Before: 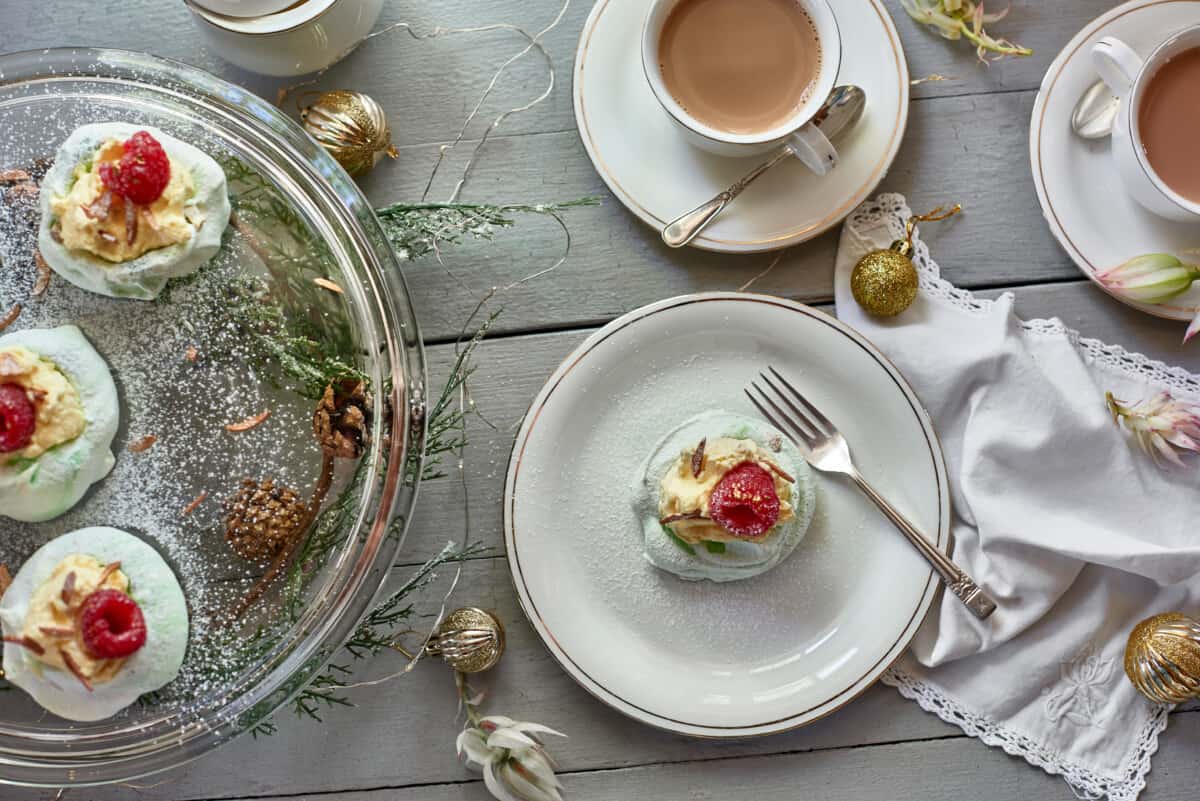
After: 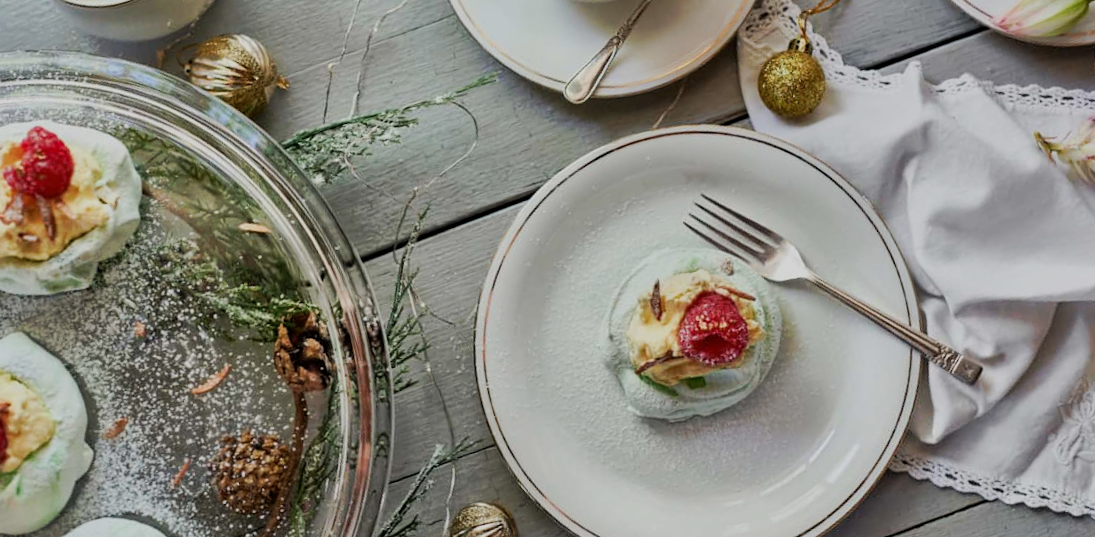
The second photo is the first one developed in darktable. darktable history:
rotate and perspective: rotation -14.8°, crop left 0.1, crop right 0.903, crop top 0.25, crop bottom 0.748
filmic rgb: black relative exposure -7.65 EV, white relative exposure 4.56 EV, hardness 3.61
tone curve: curves: ch0 [(0, 0) (0.003, 0.003) (0.011, 0.01) (0.025, 0.023) (0.044, 0.042) (0.069, 0.065) (0.1, 0.094) (0.136, 0.128) (0.177, 0.167) (0.224, 0.211) (0.277, 0.261) (0.335, 0.315) (0.399, 0.375) (0.468, 0.441) (0.543, 0.543) (0.623, 0.623) (0.709, 0.709) (0.801, 0.801) (0.898, 0.898) (1, 1)], preserve colors none
